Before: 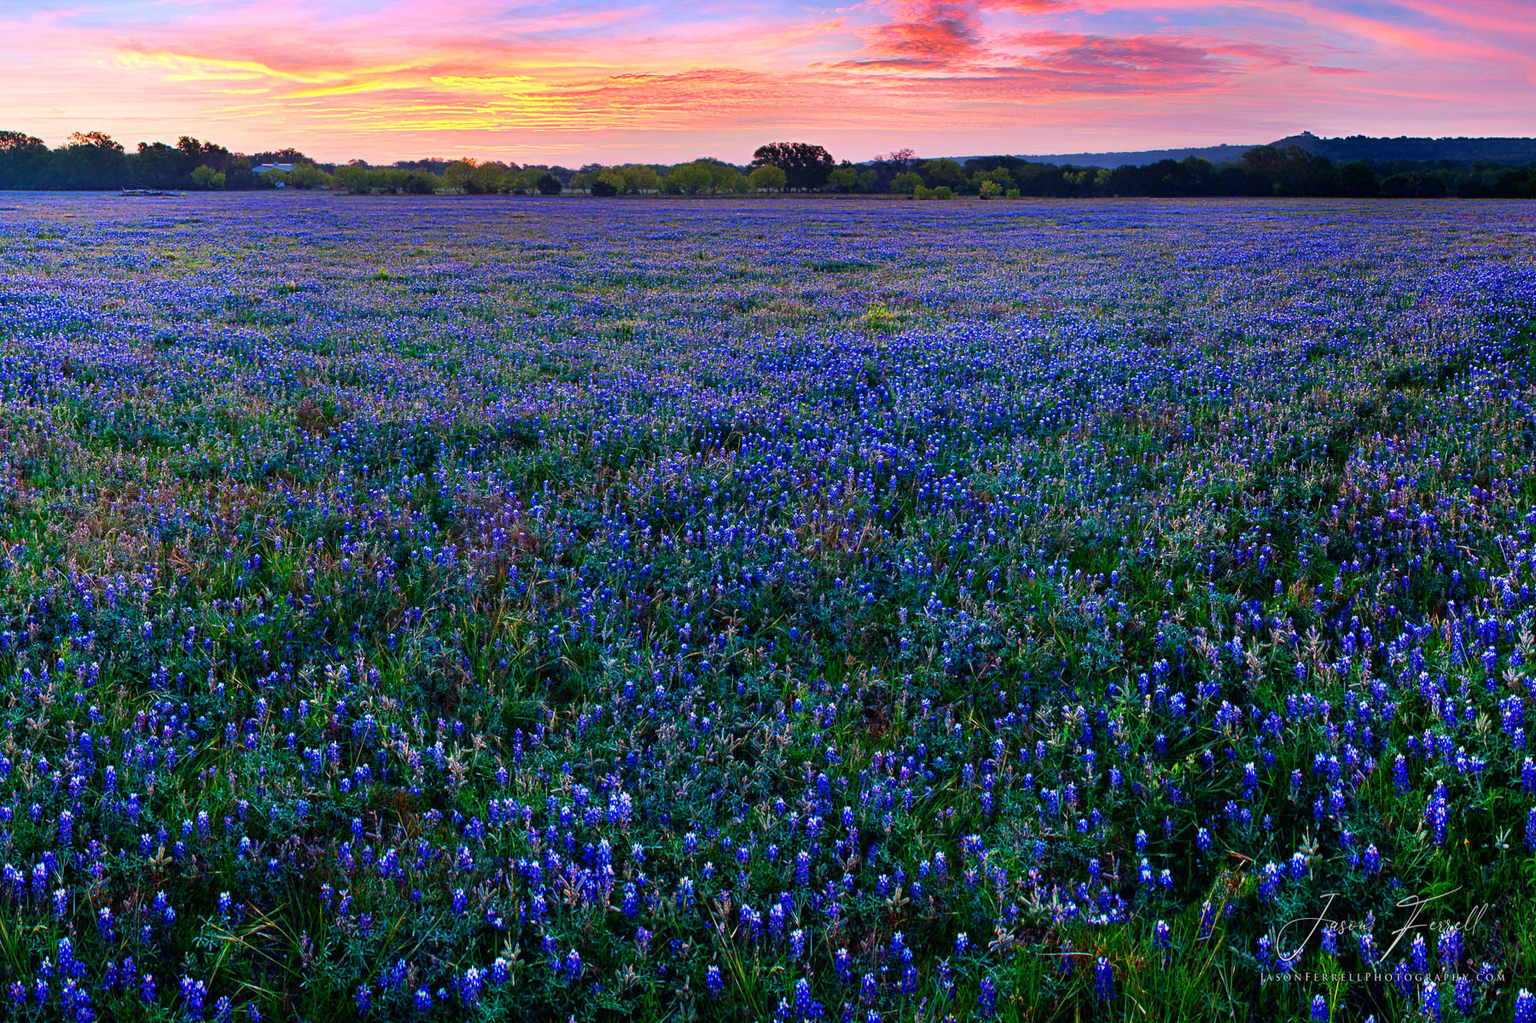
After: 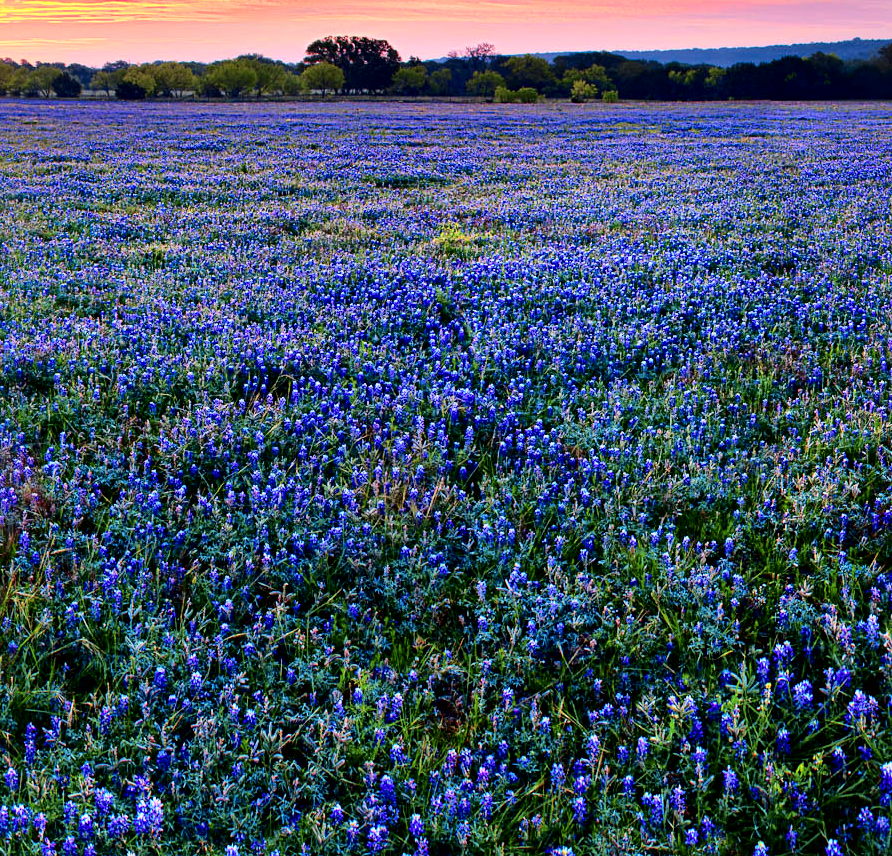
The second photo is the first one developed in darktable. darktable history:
crop: left 32.075%, top 10.976%, right 18.355%, bottom 17.596%
local contrast: mode bilateral grid, contrast 20, coarseness 50, detail 179%, midtone range 0.2
tone curve: curves: ch0 [(0, 0.021) (0.049, 0.044) (0.152, 0.14) (0.328, 0.377) (0.473, 0.543) (0.641, 0.705) (0.85, 0.894) (1, 0.969)]; ch1 [(0, 0) (0.302, 0.331) (0.433, 0.432) (0.472, 0.47) (0.502, 0.503) (0.527, 0.516) (0.564, 0.573) (0.614, 0.626) (0.677, 0.701) (0.859, 0.885) (1, 1)]; ch2 [(0, 0) (0.33, 0.301) (0.447, 0.44) (0.487, 0.496) (0.502, 0.516) (0.535, 0.563) (0.565, 0.597) (0.608, 0.641) (1, 1)], color space Lab, independent channels, preserve colors none
